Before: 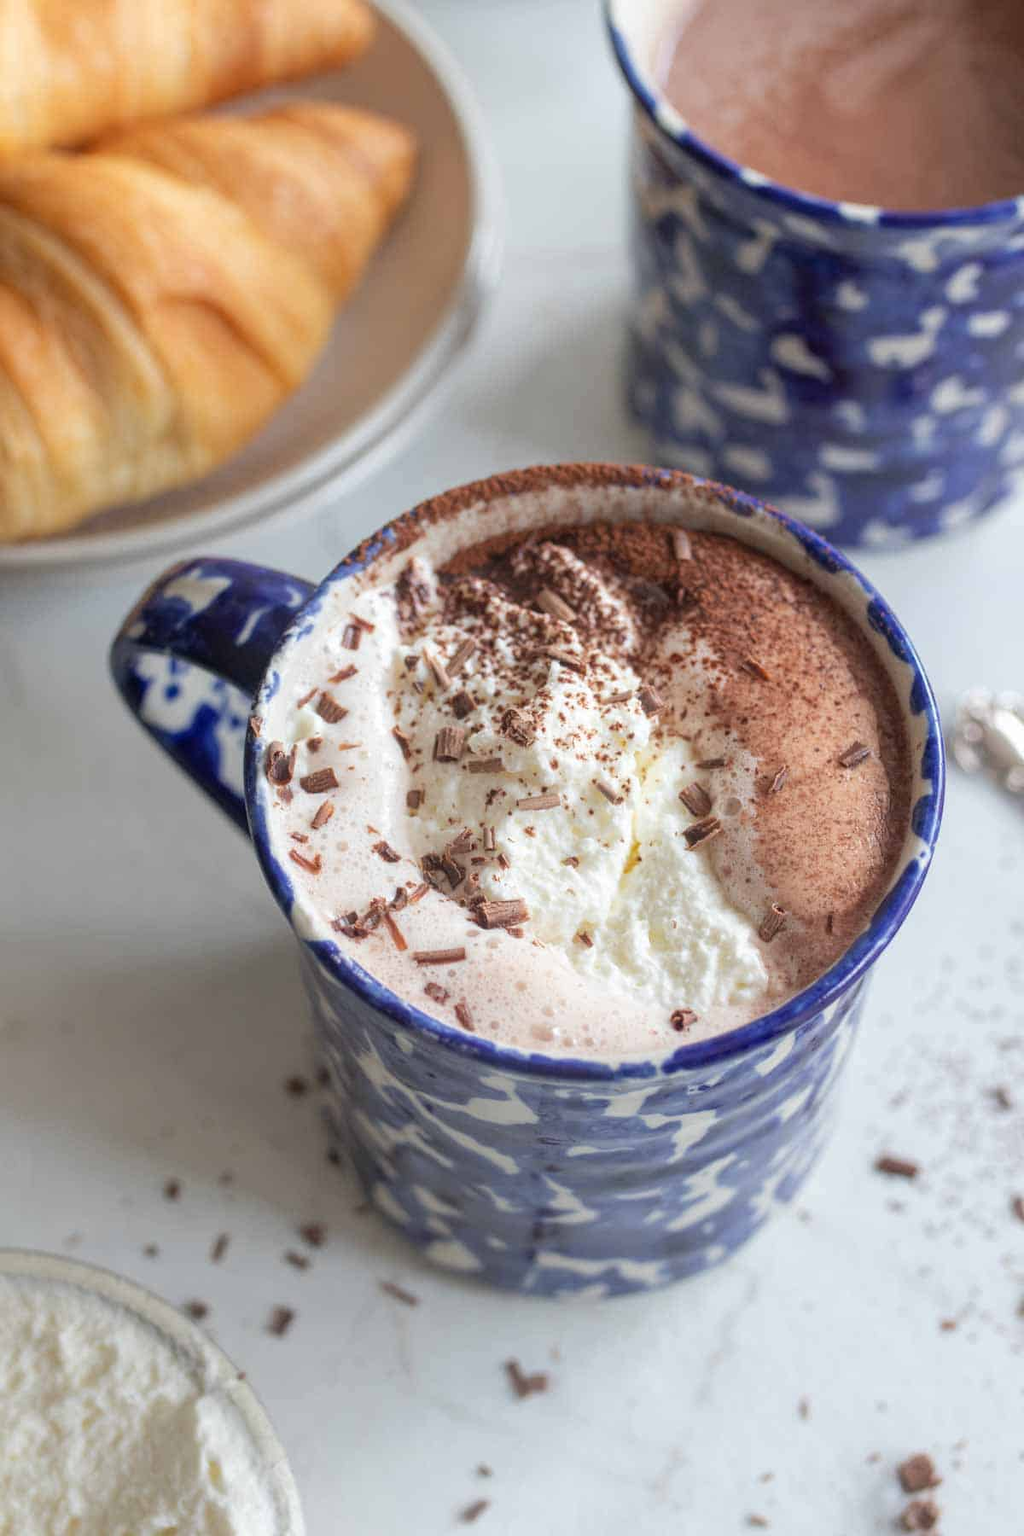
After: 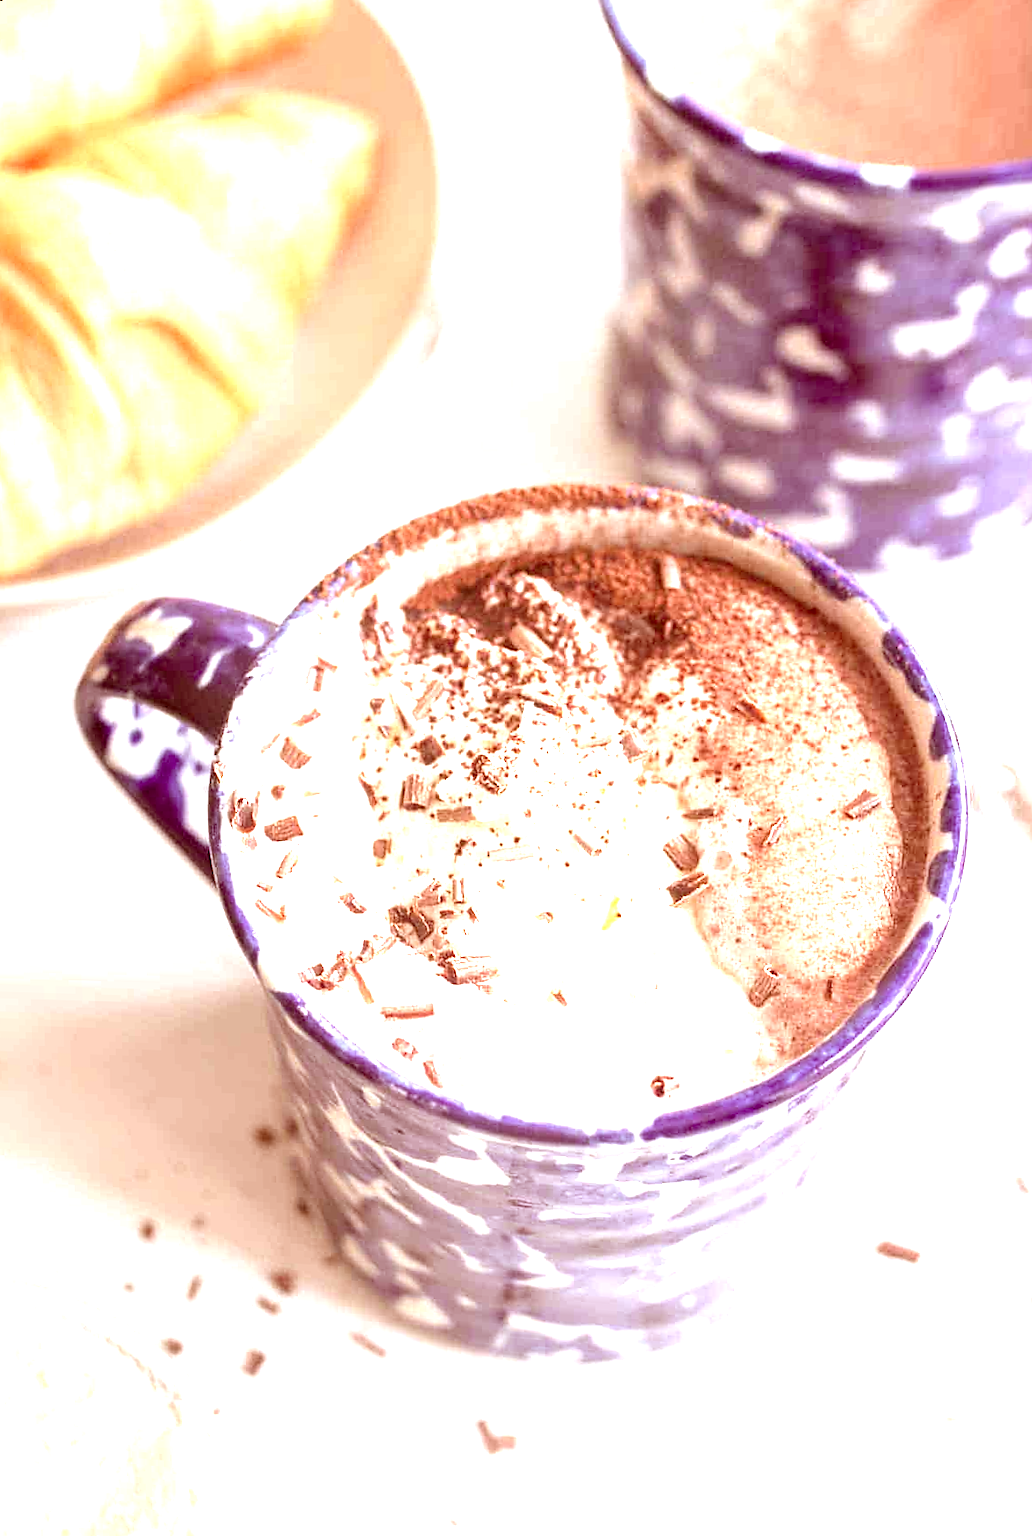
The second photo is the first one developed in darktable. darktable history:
color correction: highlights a* 9.03, highlights b* 8.71, shadows a* 40, shadows b* 40, saturation 0.8
exposure: exposure 2 EV, compensate highlight preservation false
sharpen: radius 1.864, amount 0.398, threshold 1.271
rotate and perspective: rotation 0.062°, lens shift (vertical) 0.115, lens shift (horizontal) -0.133, crop left 0.047, crop right 0.94, crop top 0.061, crop bottom 0.94
